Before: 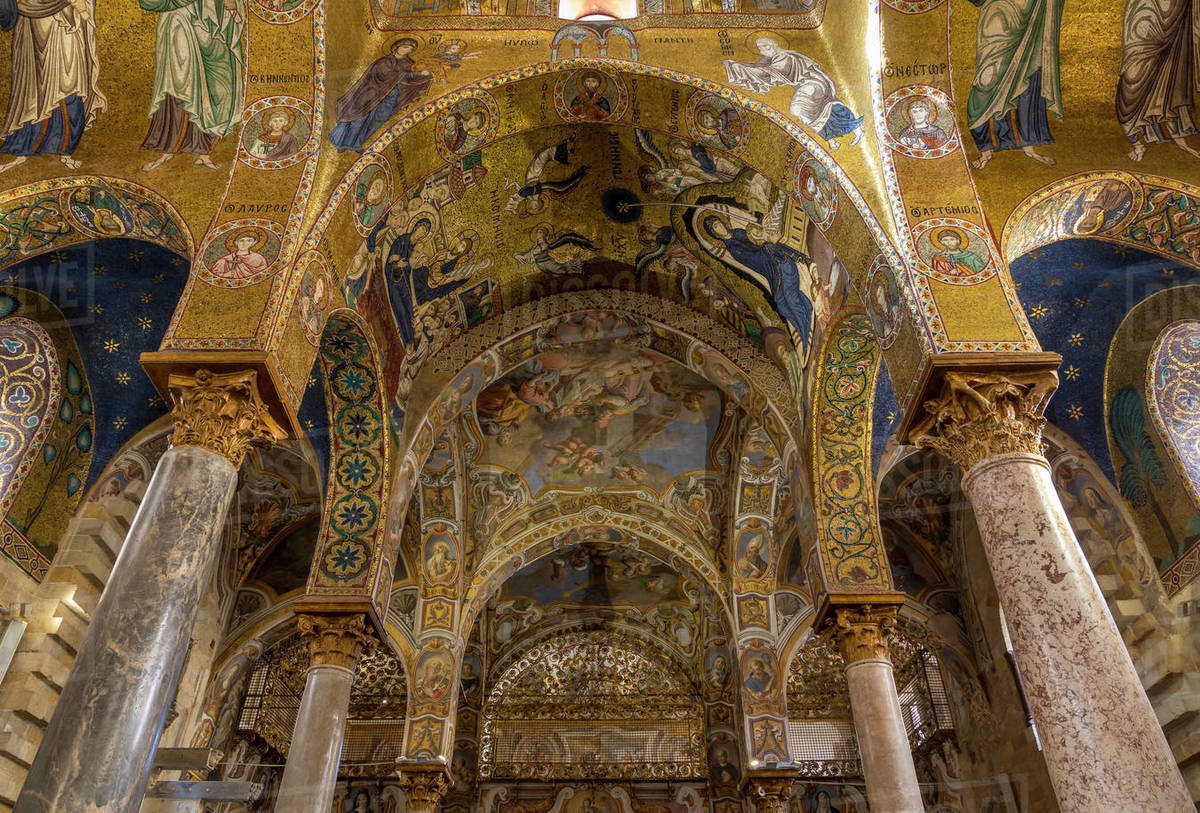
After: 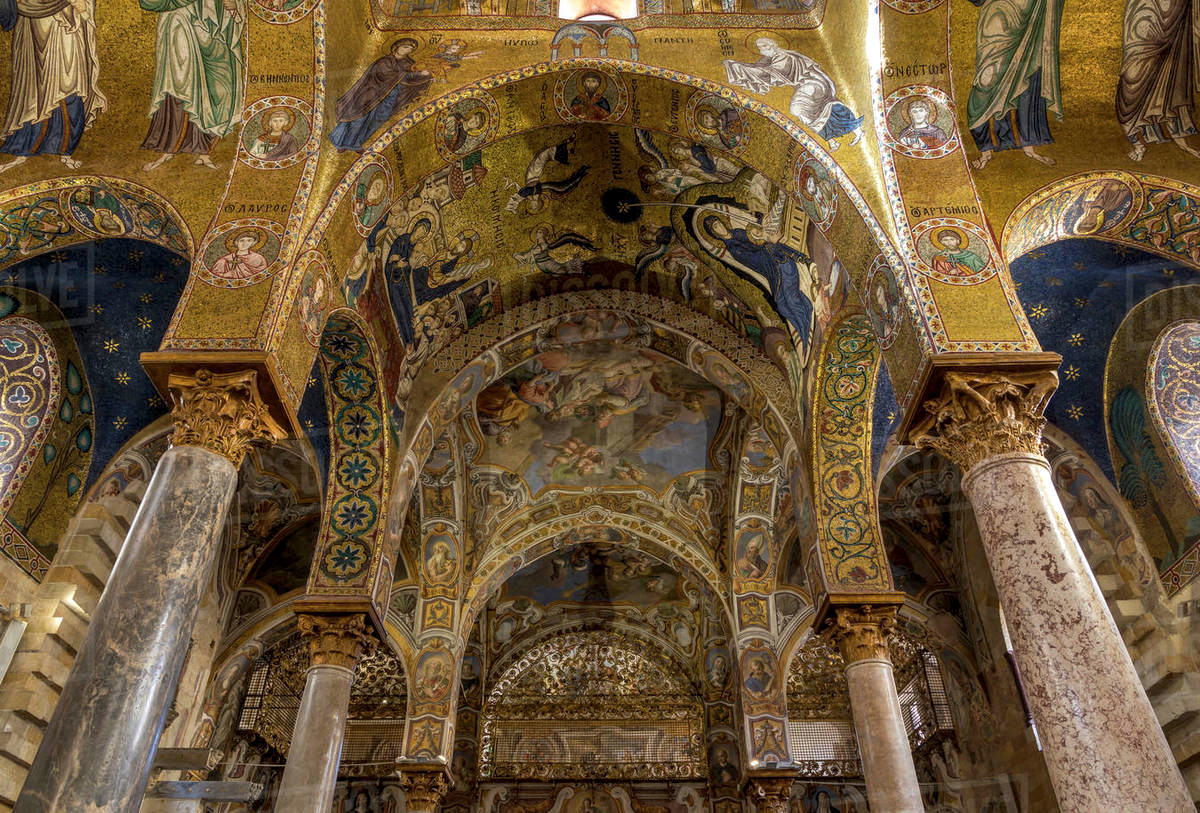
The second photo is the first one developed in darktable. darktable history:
local contrast: highlights 105%, shadows 100%, detail 119%, midtone range 0.2
levels: levels [0, 0.51, 1]
